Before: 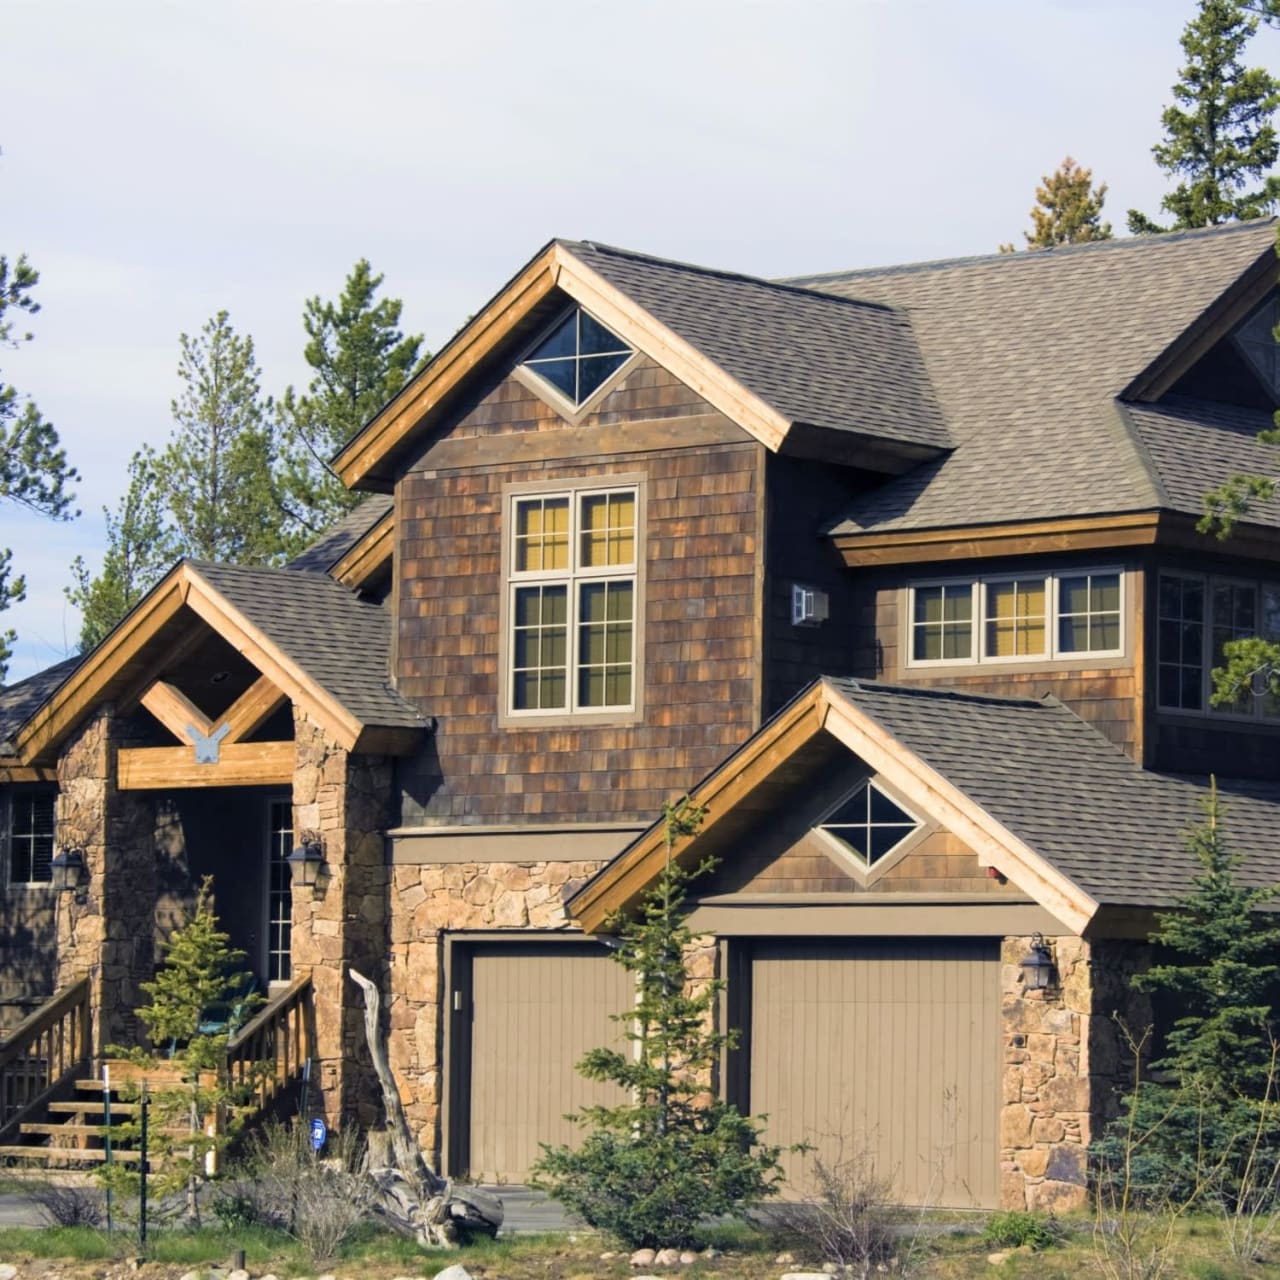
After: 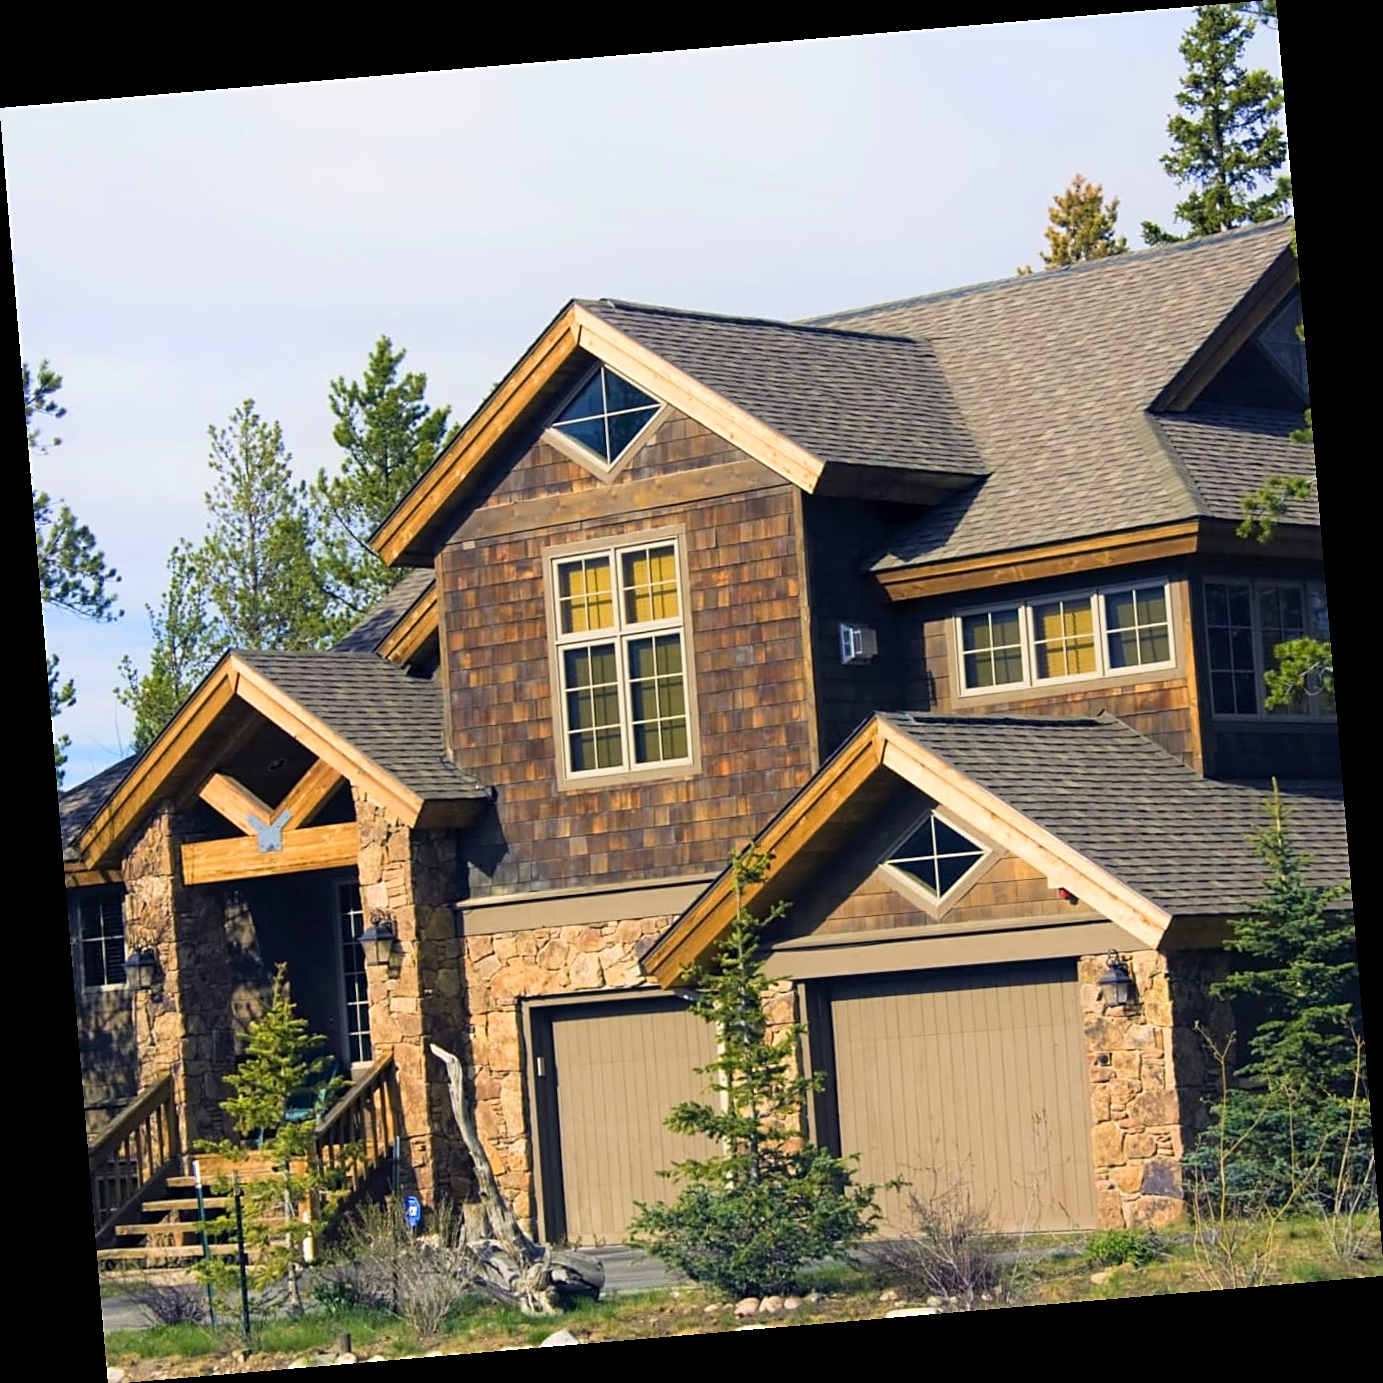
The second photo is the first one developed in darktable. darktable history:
contrast brightness saturation: contrast 0.09, saturation 0.28
rotate and perspective: rotation -4.86°, automatic cropping off
sharpen: on, module defaults
